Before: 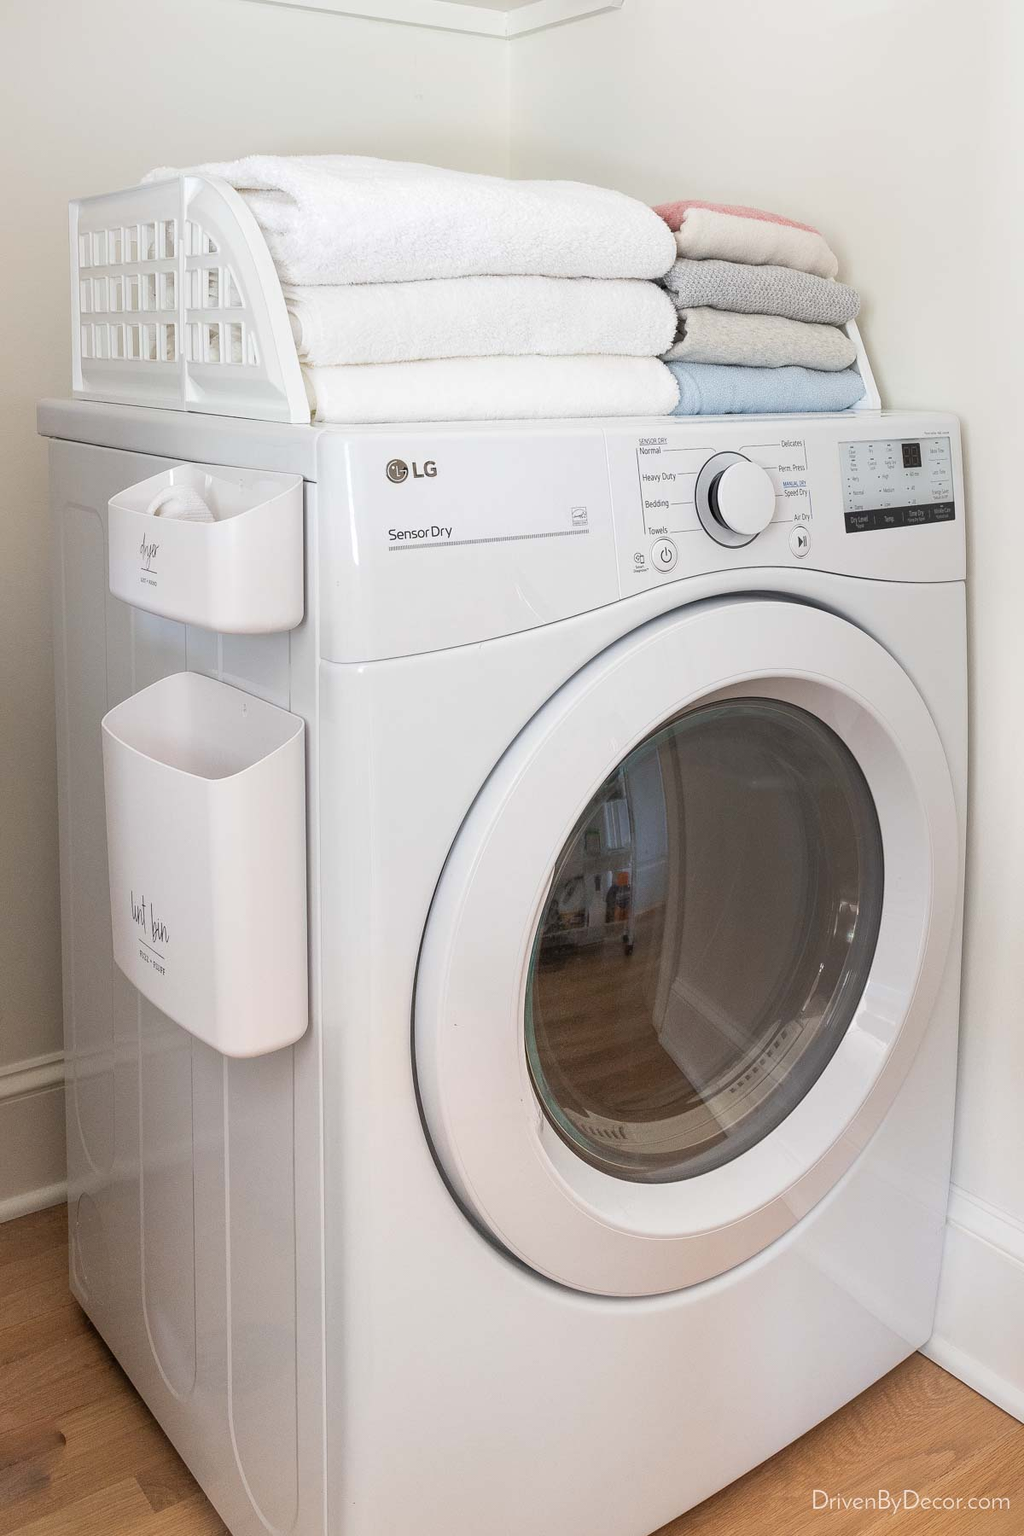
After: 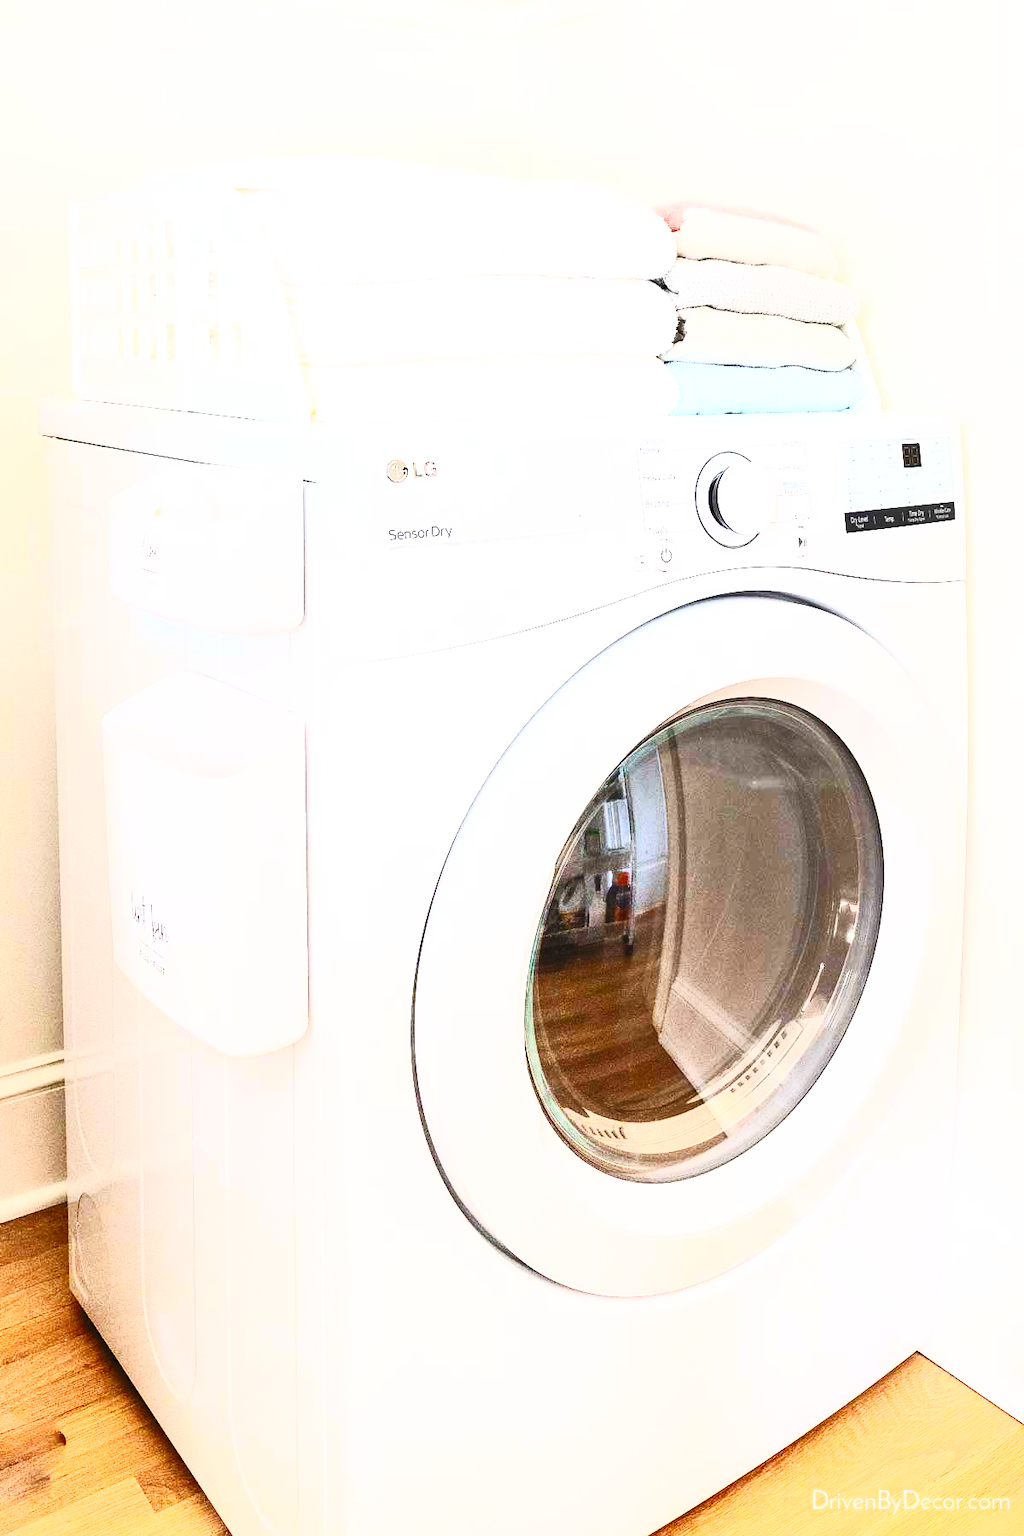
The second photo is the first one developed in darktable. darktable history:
base curve: curves: ch0 [(0, 0) (0.028, 0.03) (0.121, 0.232) (0.46, 0.748) (0.859, 0.968) (1, 1)], preserve colors none
contrast brightness saturation: contrast 0.83, brightness 0.59, saturation 0.59
